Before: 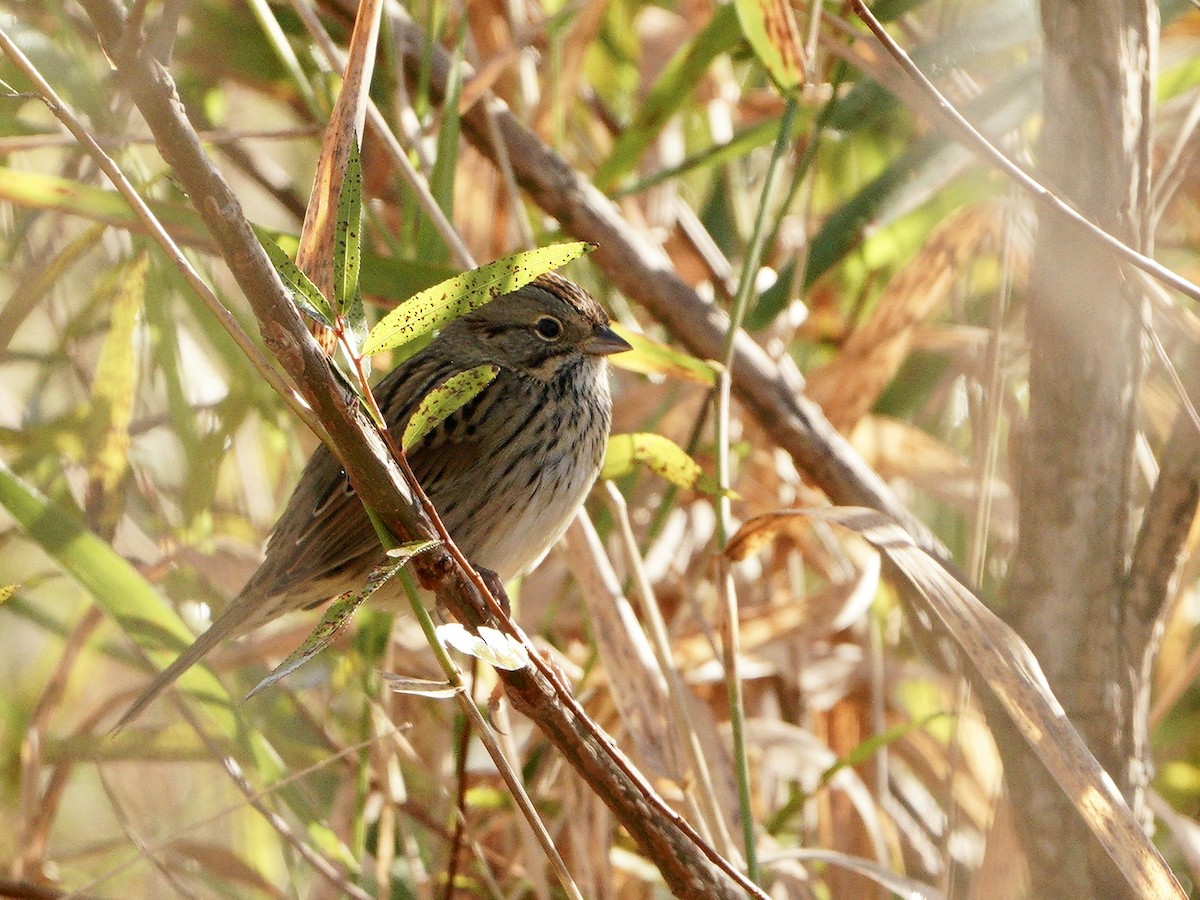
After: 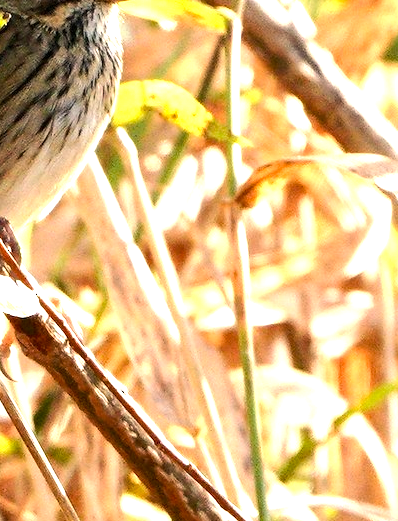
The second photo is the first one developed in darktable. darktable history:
crop: left 40.825%, top 39.316%, right 25.984%, bottom 2.731%
exposure: black level correction 0.001, exposure 0.5 EV, compensate highlight preservation false
tone equalizer: -8 EV -0.753 EV, -7 EV -0.695 EV, -6 EV -0.62 EV, -5 EV -0.415 EV, -3 EV 0.384 EV, -2 EV 0.6 EV, -1 EV 0.695 EV, +0 EV 0.737 EV, edges refinement/feathering 500, mask exposure compensation -1.57 EV, preserve details no
